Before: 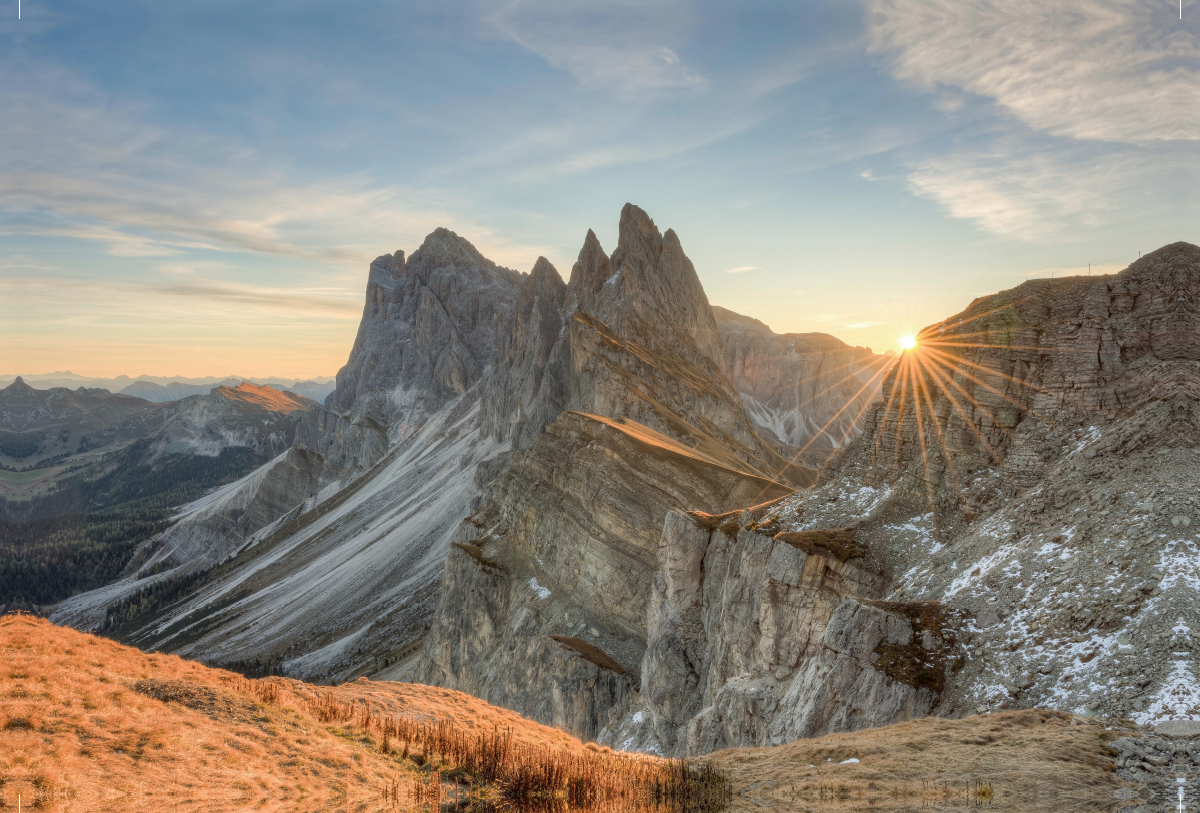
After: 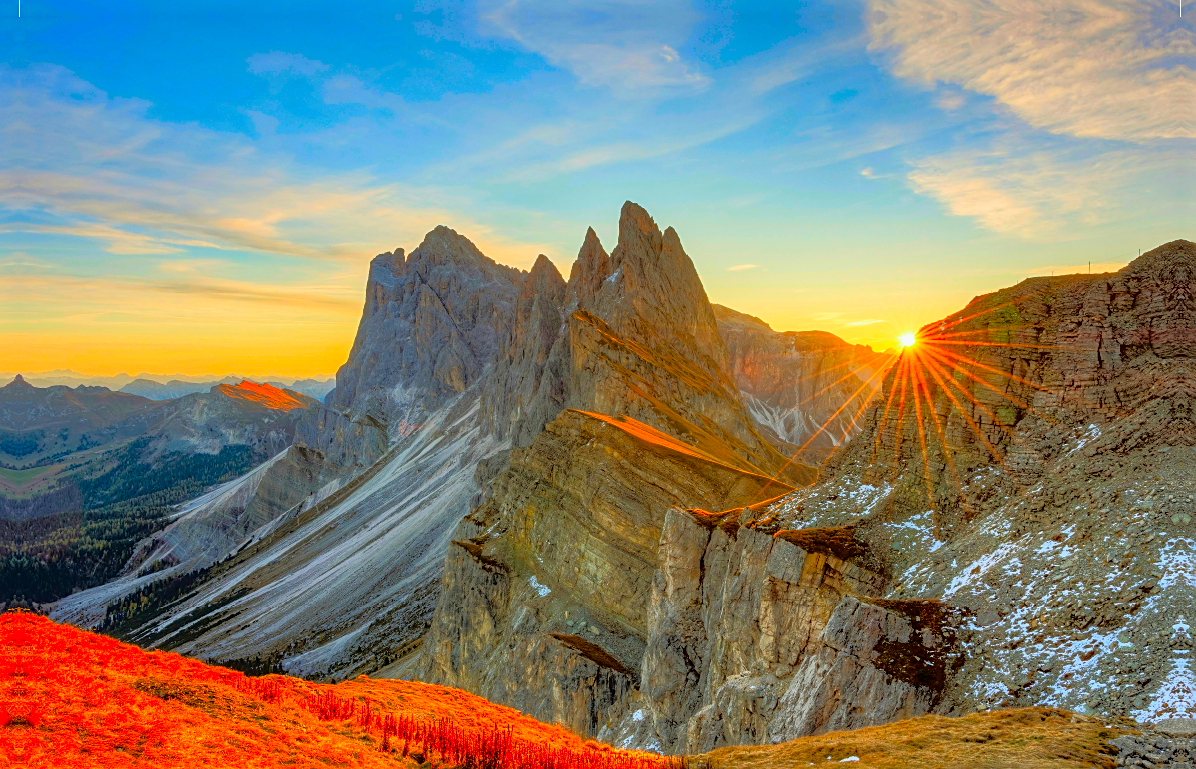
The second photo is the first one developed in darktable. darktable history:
sharpen: on, module defaults
color correction: highlights b* 0.032, saturation 2.98
crop: top 0.345%, right 0.263%, bottom 5.062%
tone equalizer: -8 EV -1.83 EV, -7 EV -1.16 EV, -6 EV -1.61 EV, edges refinement/feathering 500, mask exposure compensation -1.57 EV, preserve details no
